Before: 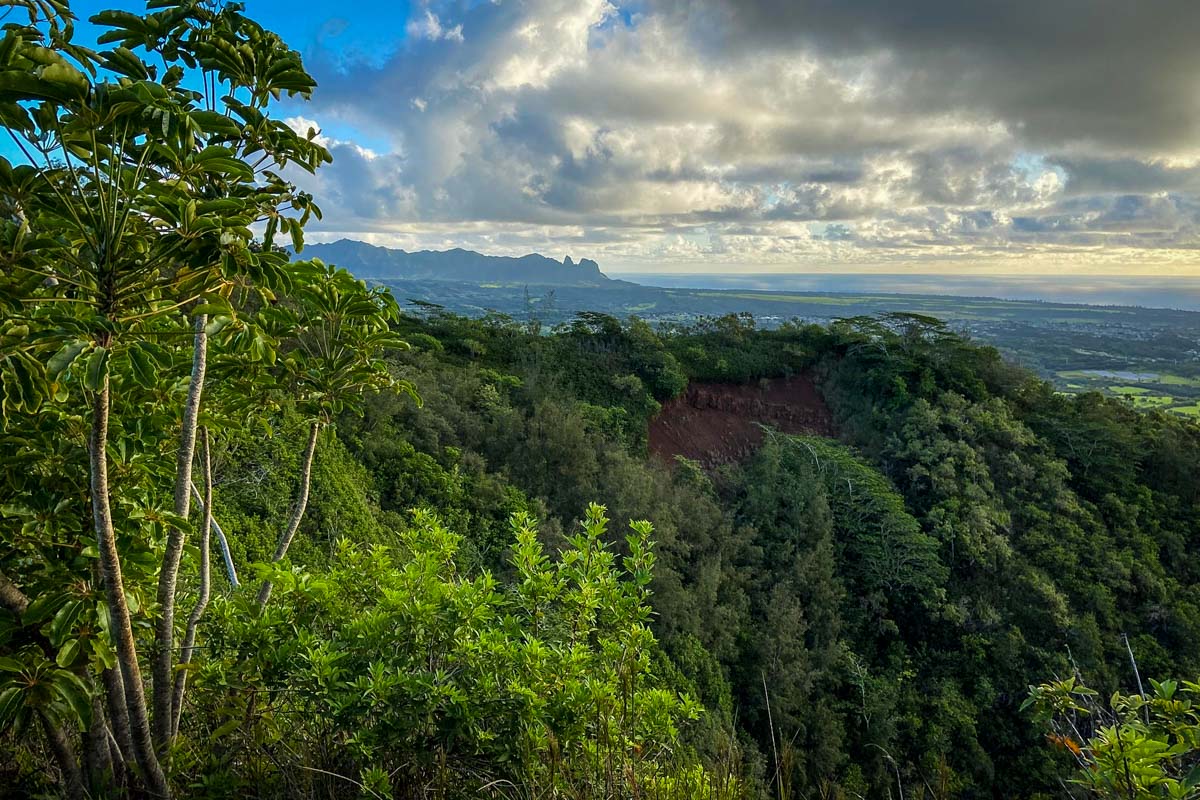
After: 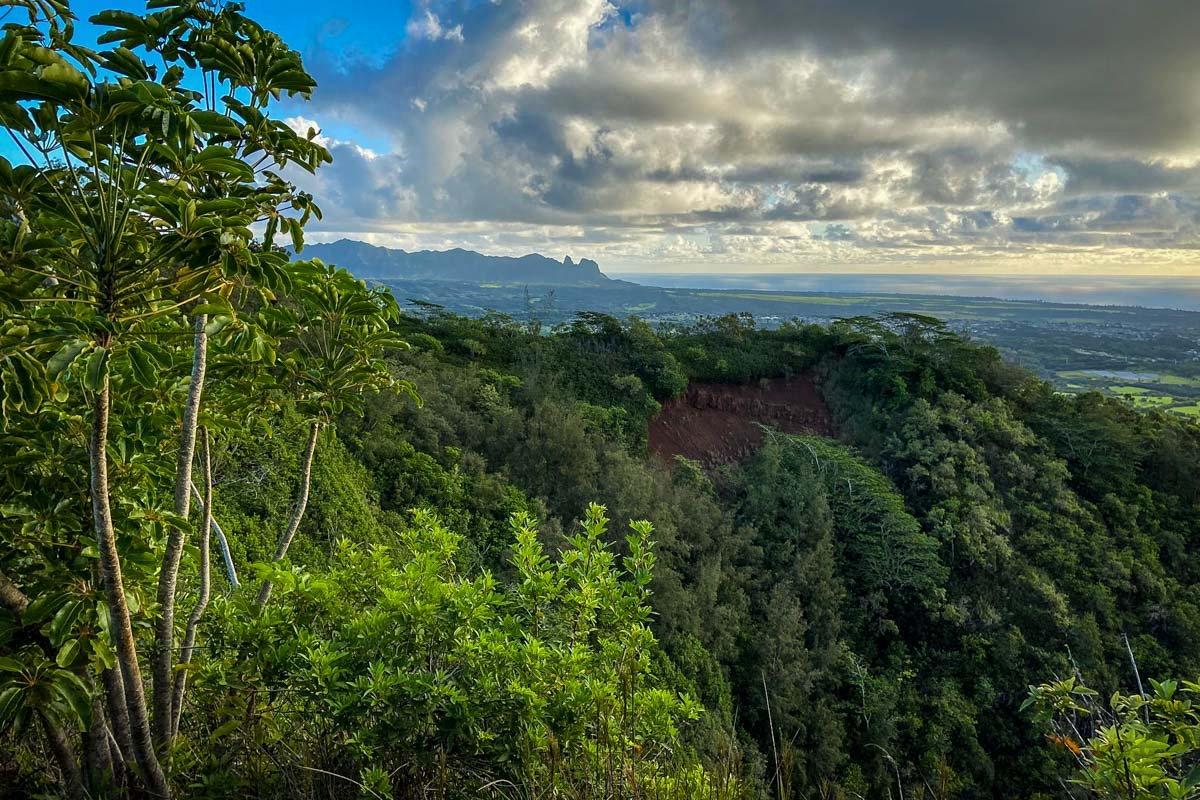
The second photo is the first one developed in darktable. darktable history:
shadows and highlights: shadows 19.13, highlights -83.41, soften with gaussian
